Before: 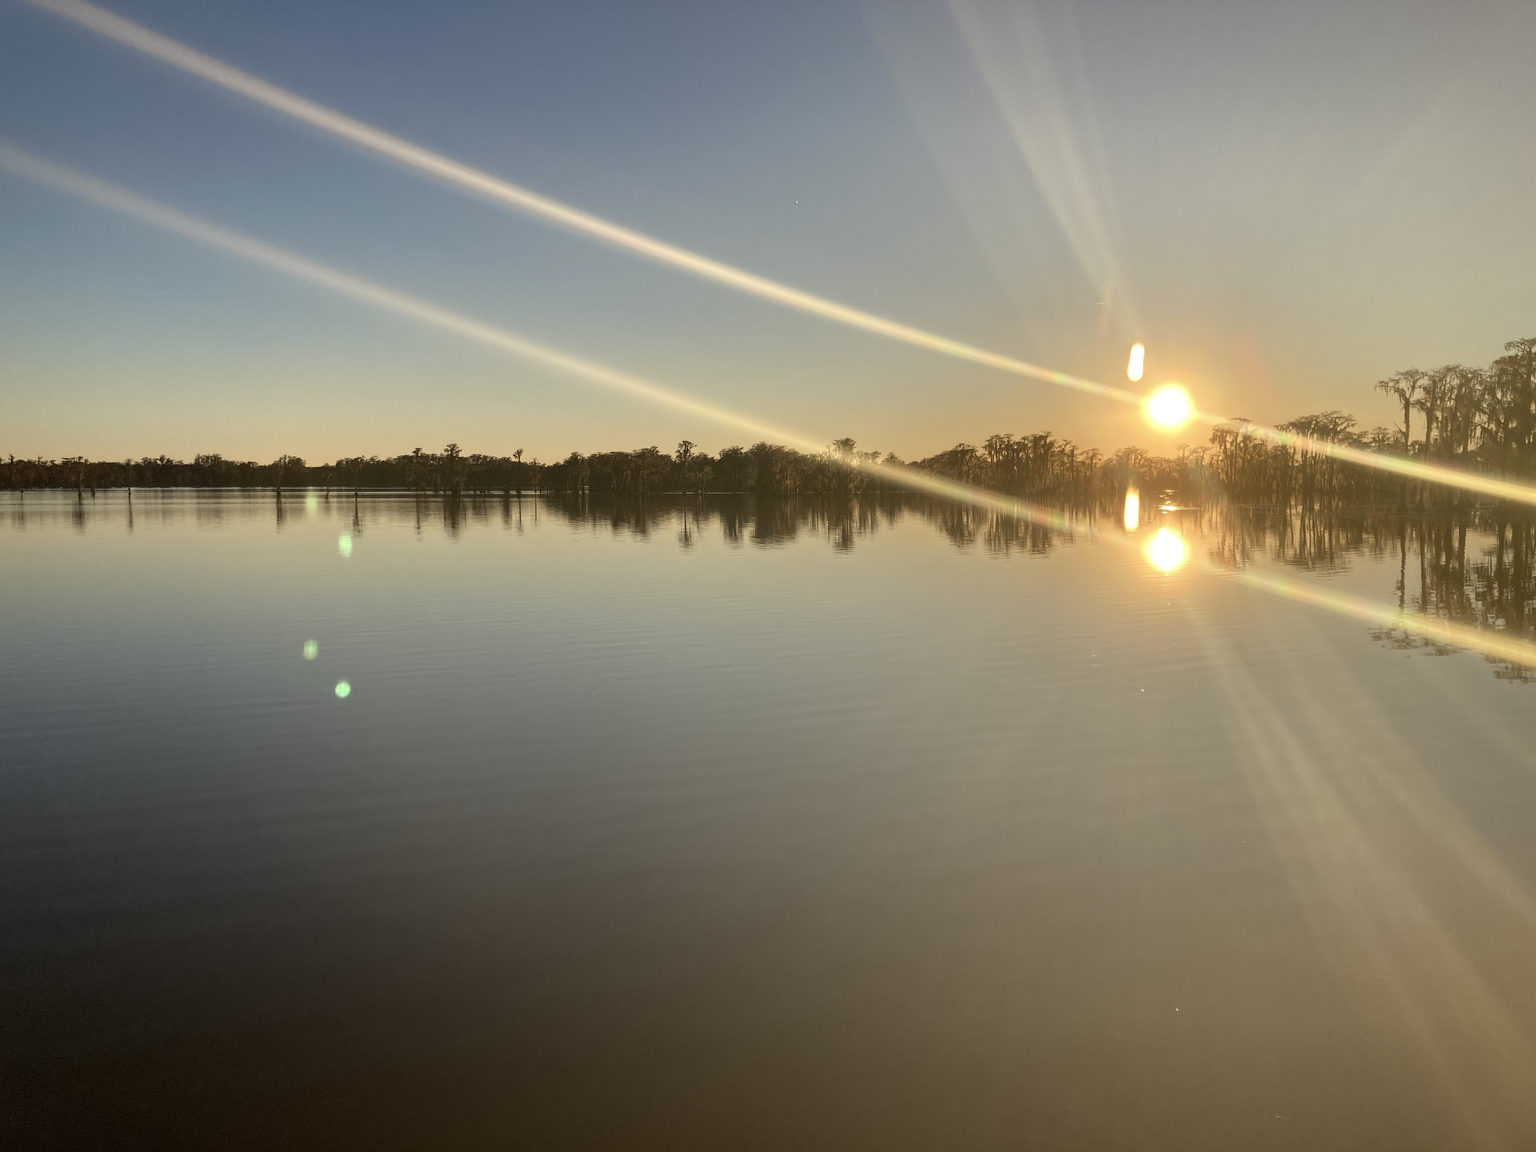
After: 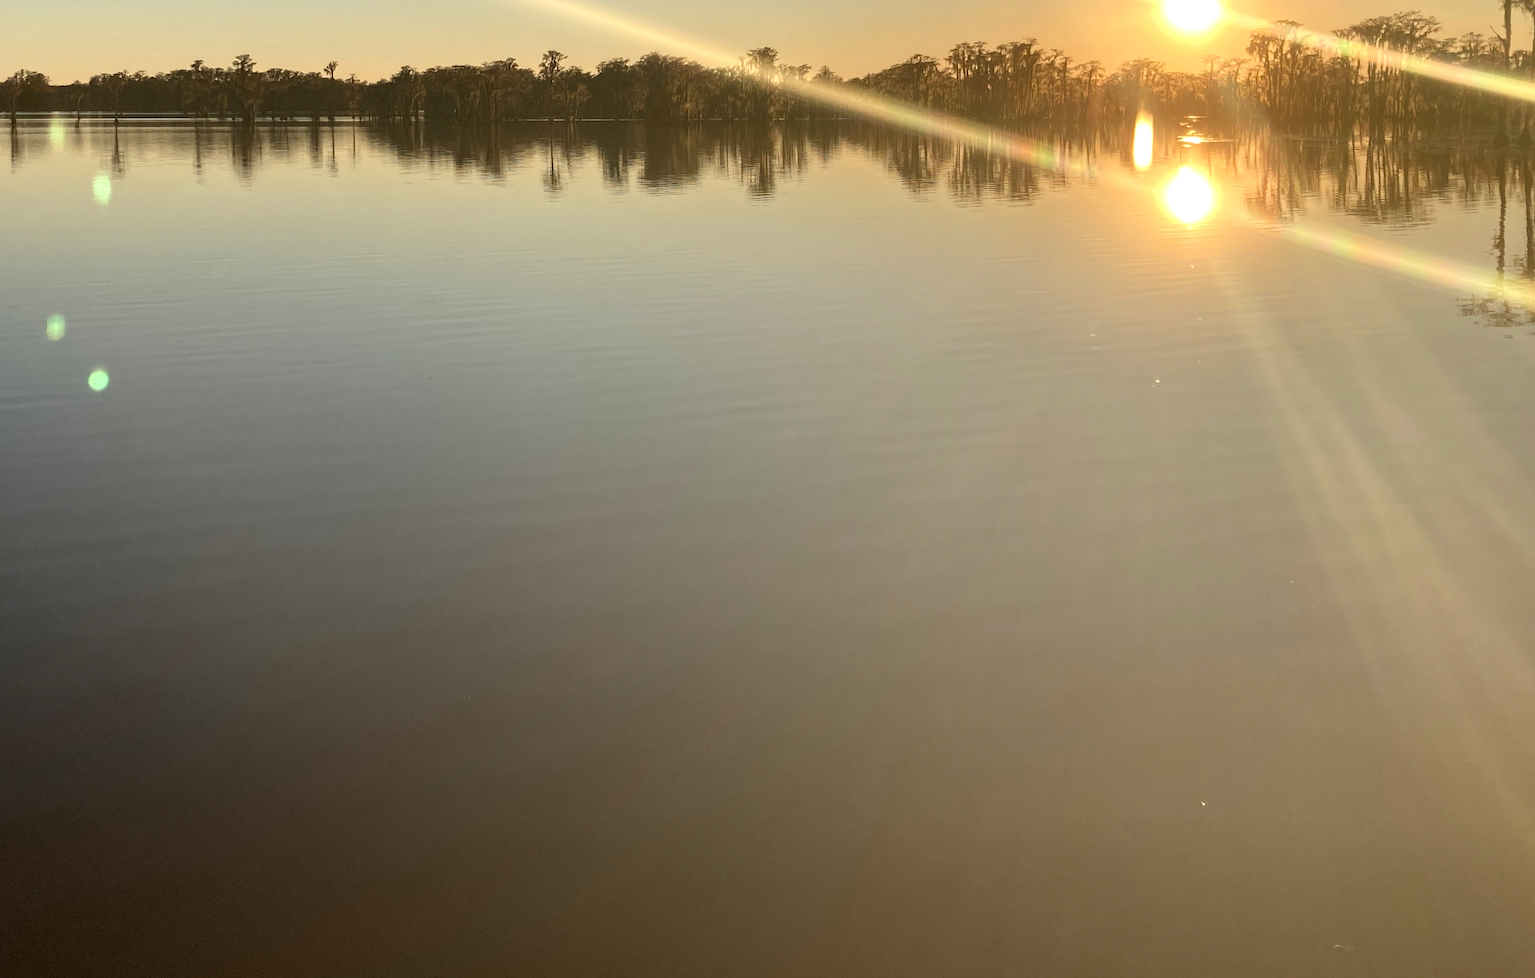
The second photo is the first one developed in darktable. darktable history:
crop and rotate: left 17.496%, top 34.997%, right 6.966%, bottom 0.84%
exposure: black level correction 0, exposure 0.301 EV, compensate highlight preservation false
